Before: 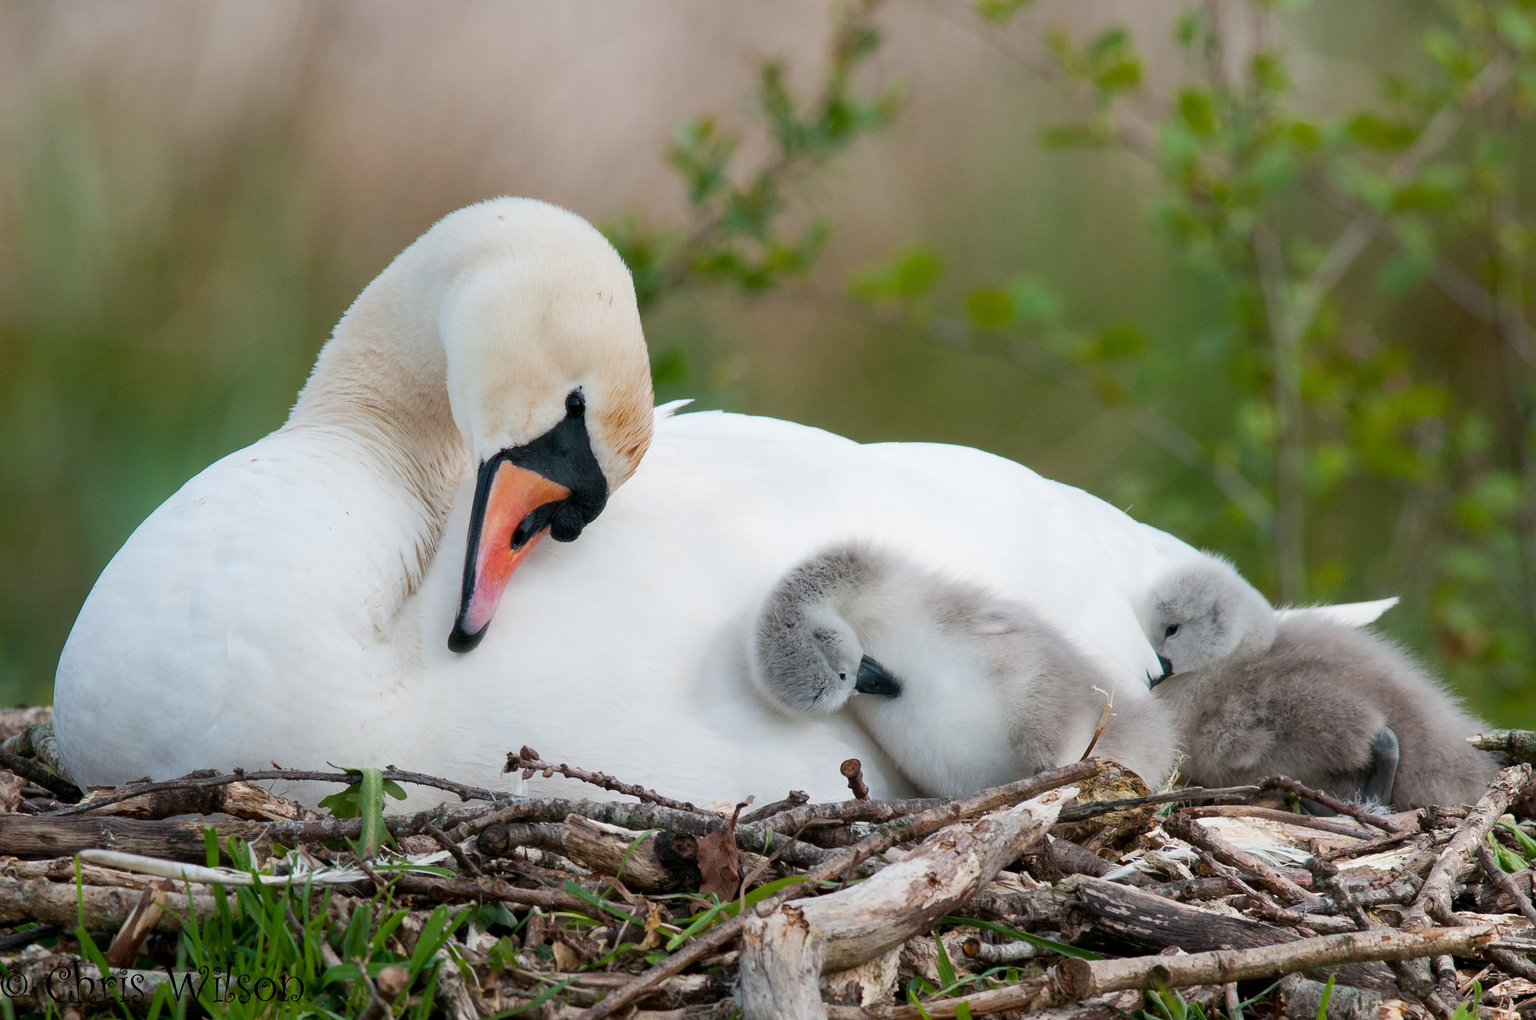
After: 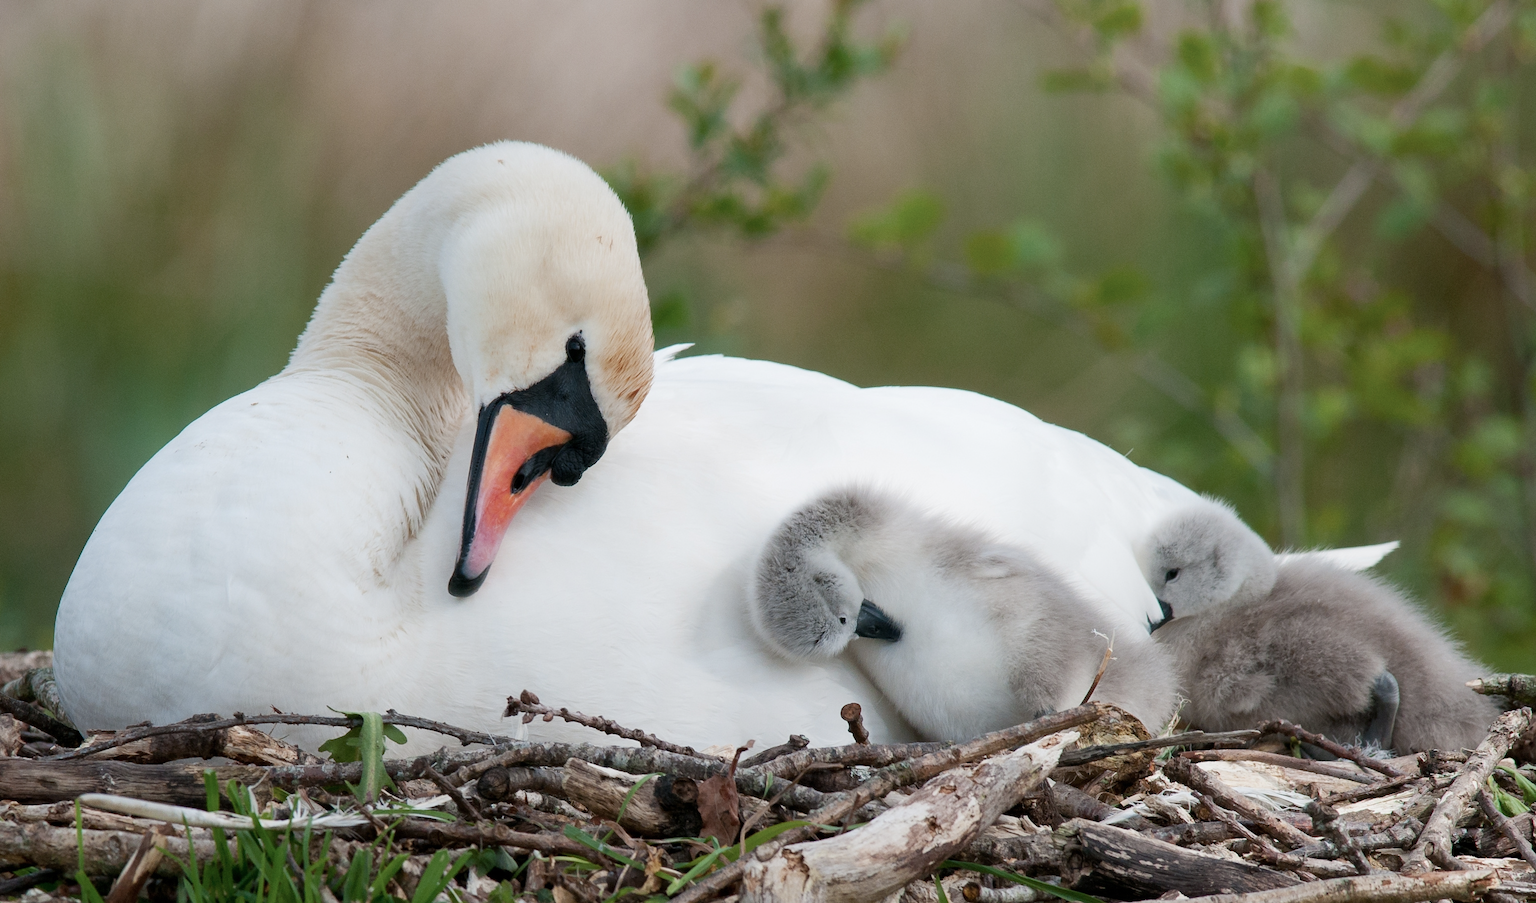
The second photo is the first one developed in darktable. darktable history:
color balance rgb: power › hue 214.13°, linear chroma grading › shadows -2.176%, linear chroma grading › highlights -14.98%, linear chroma grading › global chroma -9.384%, linear chroma grading › mid-tones -9.736%, perceptual saturation grading › global saturation 0.219%, global vibrance 12.744%
crop and rotate: top 5.558%, bottom 5.803%
